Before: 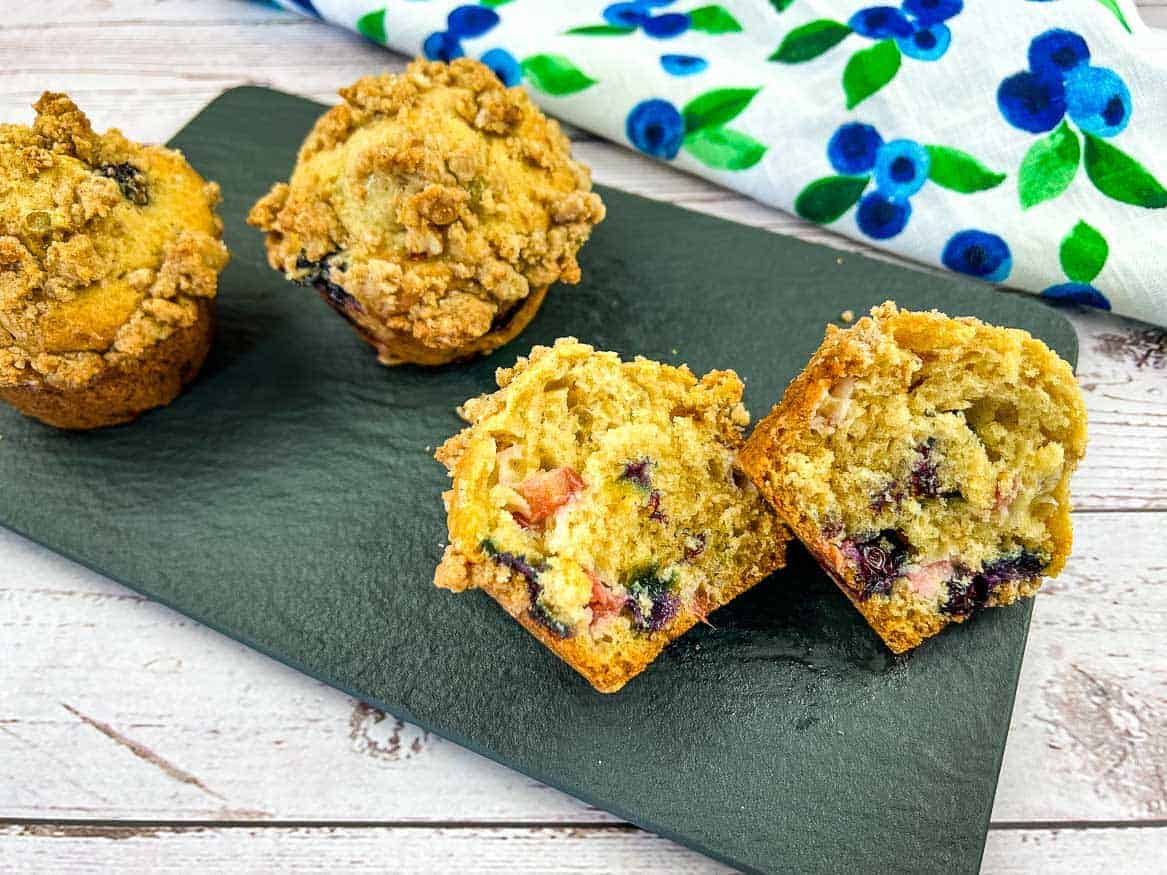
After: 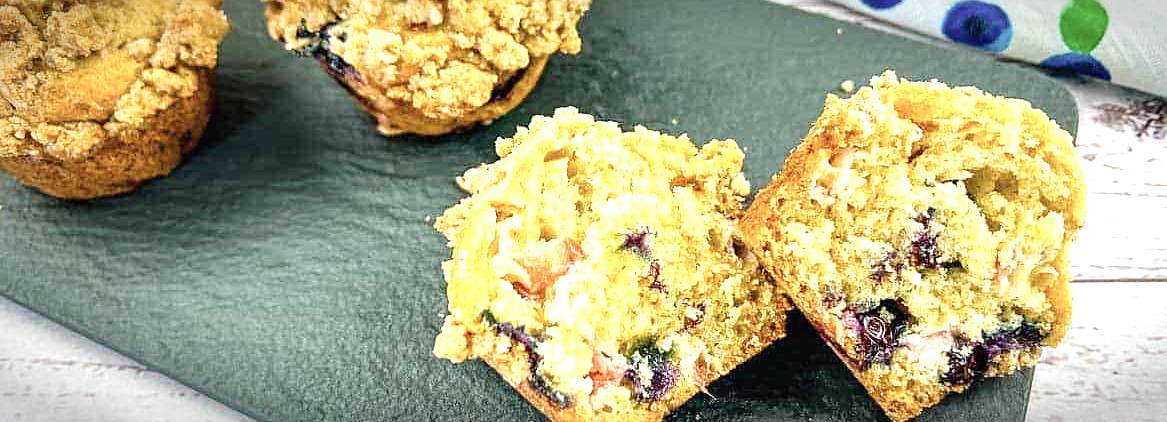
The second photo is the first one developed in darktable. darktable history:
tone curve: curves: ch0 [(0, 0.013) (0.036, 0.035) (0.274, 0.288) (0.504, 0.536) (0.844, 0.84) (1, 0.97)]; ch1 [(0, 0) (0.389, 0.403) (0.462, 0.48) (0.499, 0.5) (0.524, 0.529) (0.567, 0.603) (0.626, 0.651) (0.749, 0.781) (1, 1)]; ch2 [(0, 0) (0.464, 0.478) (0.5, 0.501) (0.533, 0.539) (0.599, 0.6) (0.704, 0.732) (1, 1)], preserve colors none
sharpen: amount 0.209
contrast brightness saturation: saturation -0.173
exposure: black level correction 0, exposure 1.199 EV, compensate highlight preservation false
crop and rotate: top 26.287%, bottom 25.38%
vignetting: brightness -0.645, saturation -0.006, automatic ratio true, unbound false
color calibration: illuminant same as pipeline (D50), adaptation XYZ, x 0.346, y 0.358, temperature 5017.66 K, clip negative RGB from gamut false
